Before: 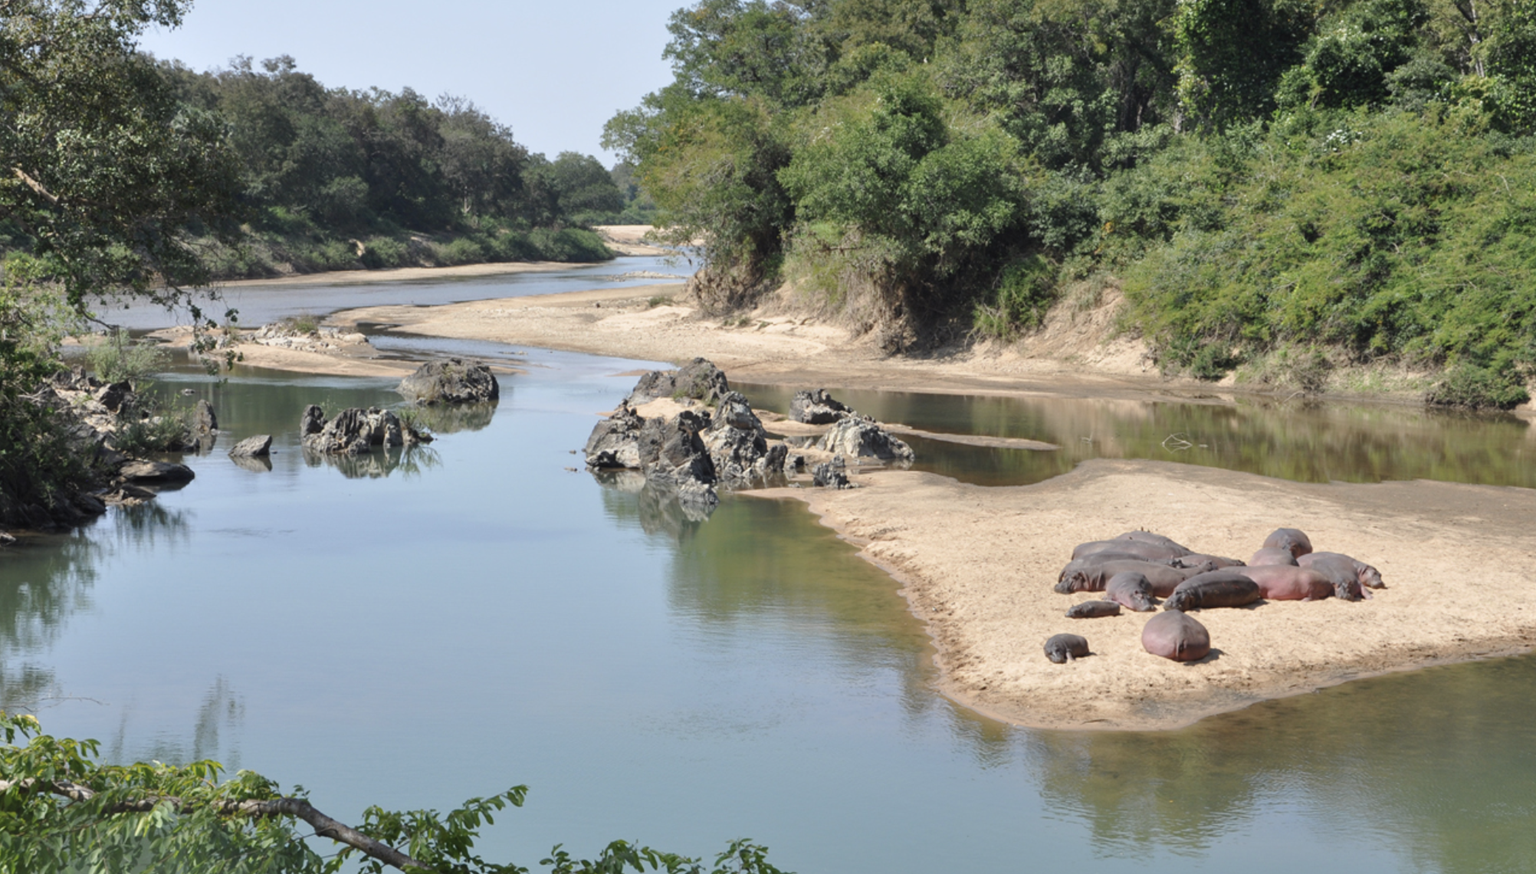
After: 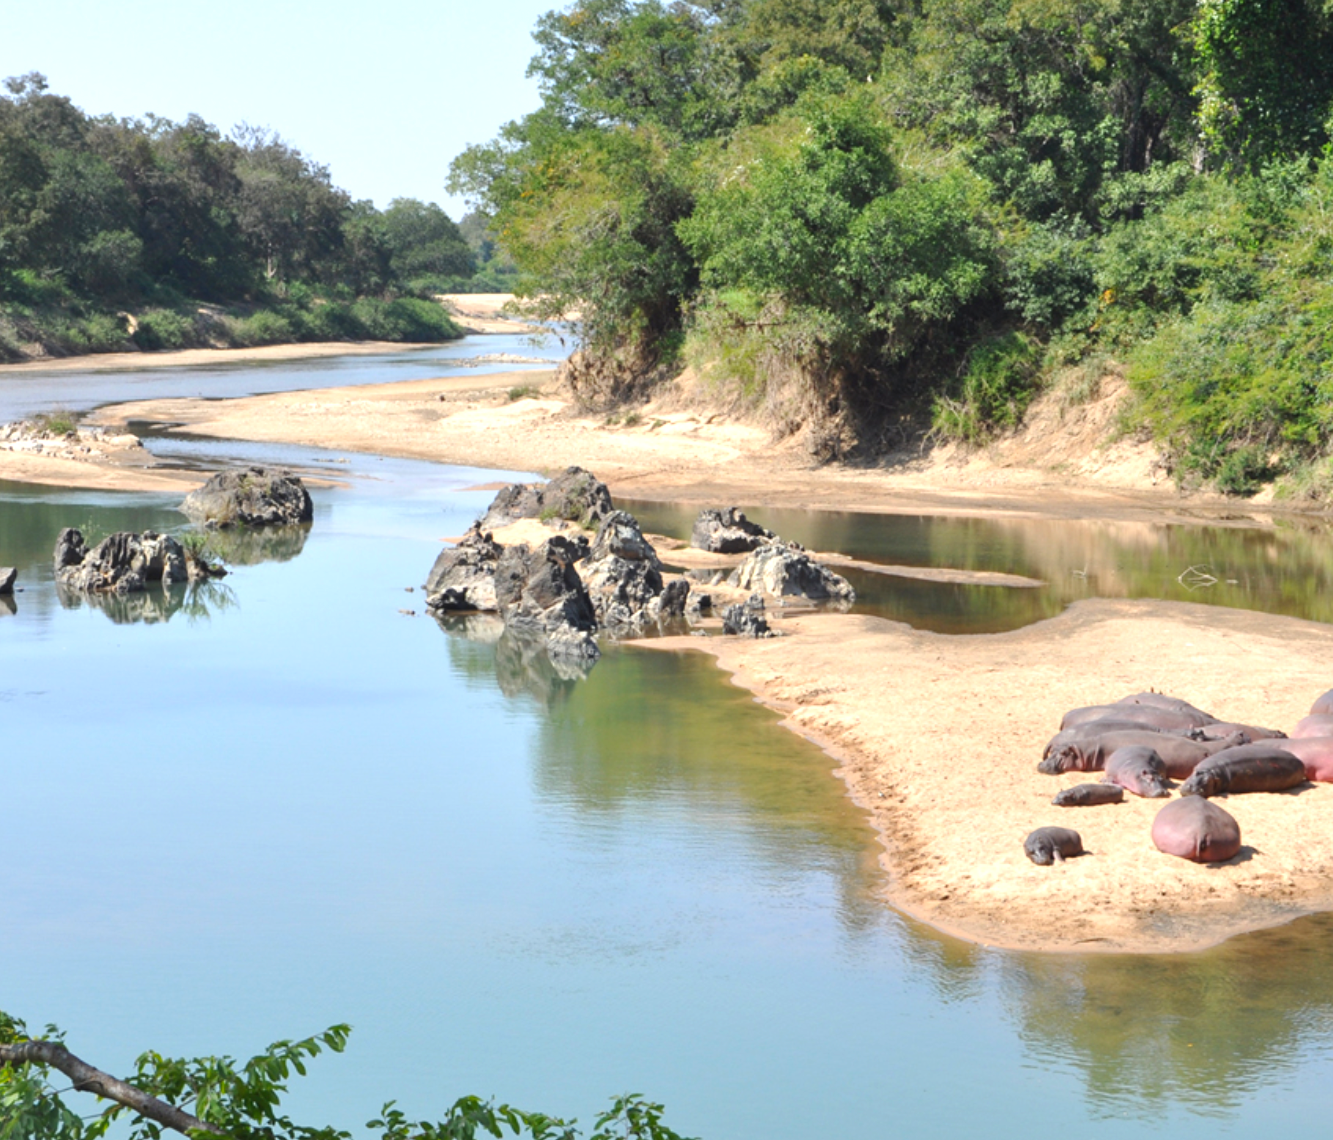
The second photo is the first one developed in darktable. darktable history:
contrast brightness saturation: contrast 0.08, saturation 0.2
exposure: black level correction 0, exposure 0.5 EV, compensate exposure bias true, compensate highlight preservation false
crop: left 16.899%, right 16.556%
